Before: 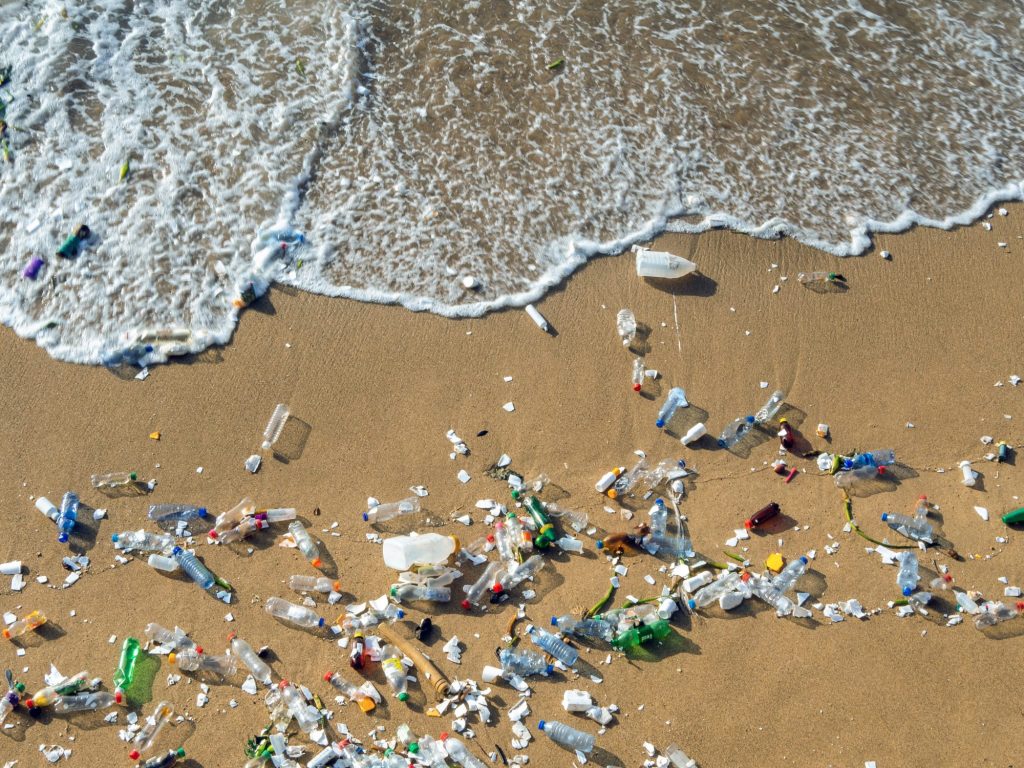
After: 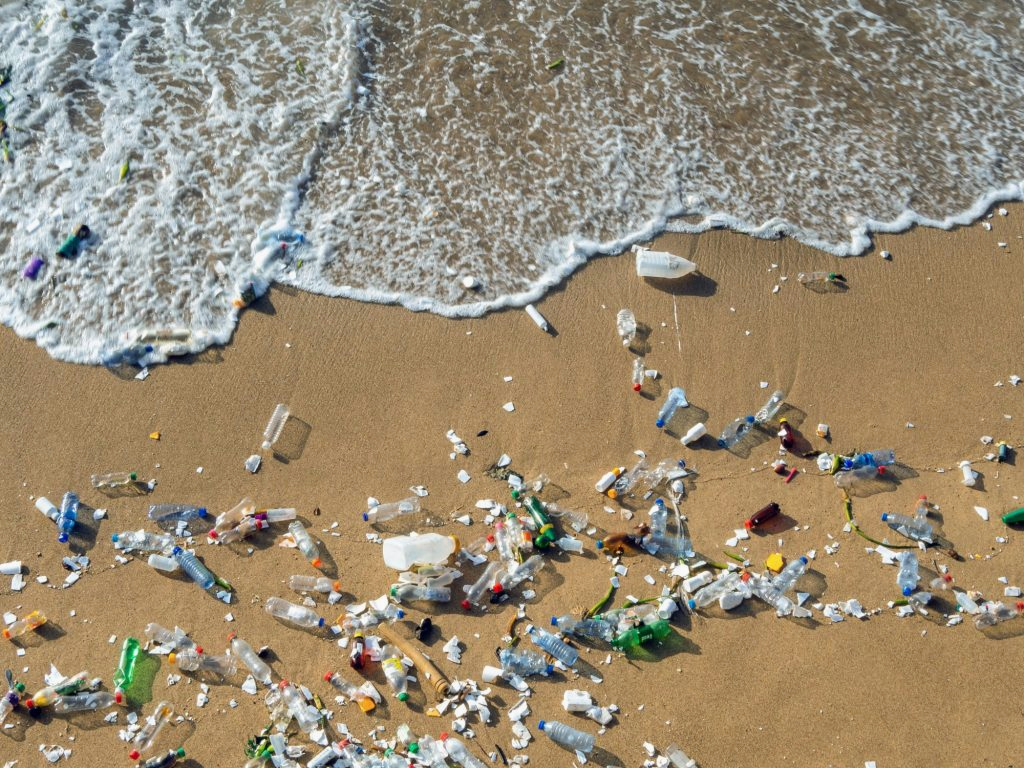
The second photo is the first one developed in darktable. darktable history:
exposure: exposure -0.069 EV, compensate highlight preservation false
